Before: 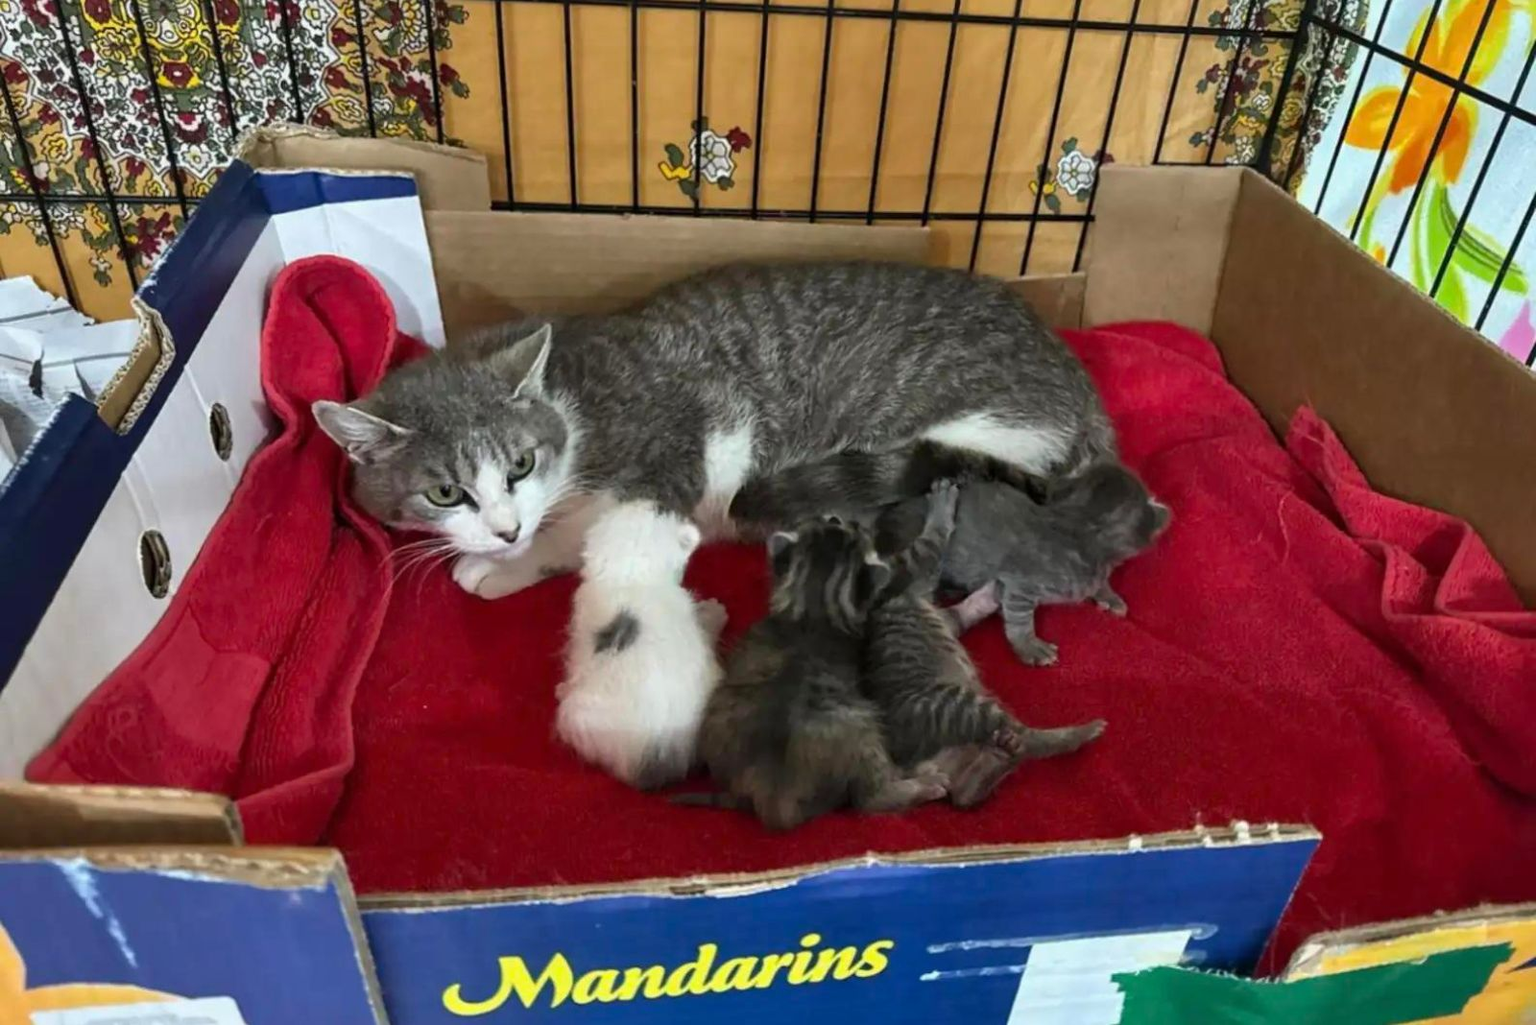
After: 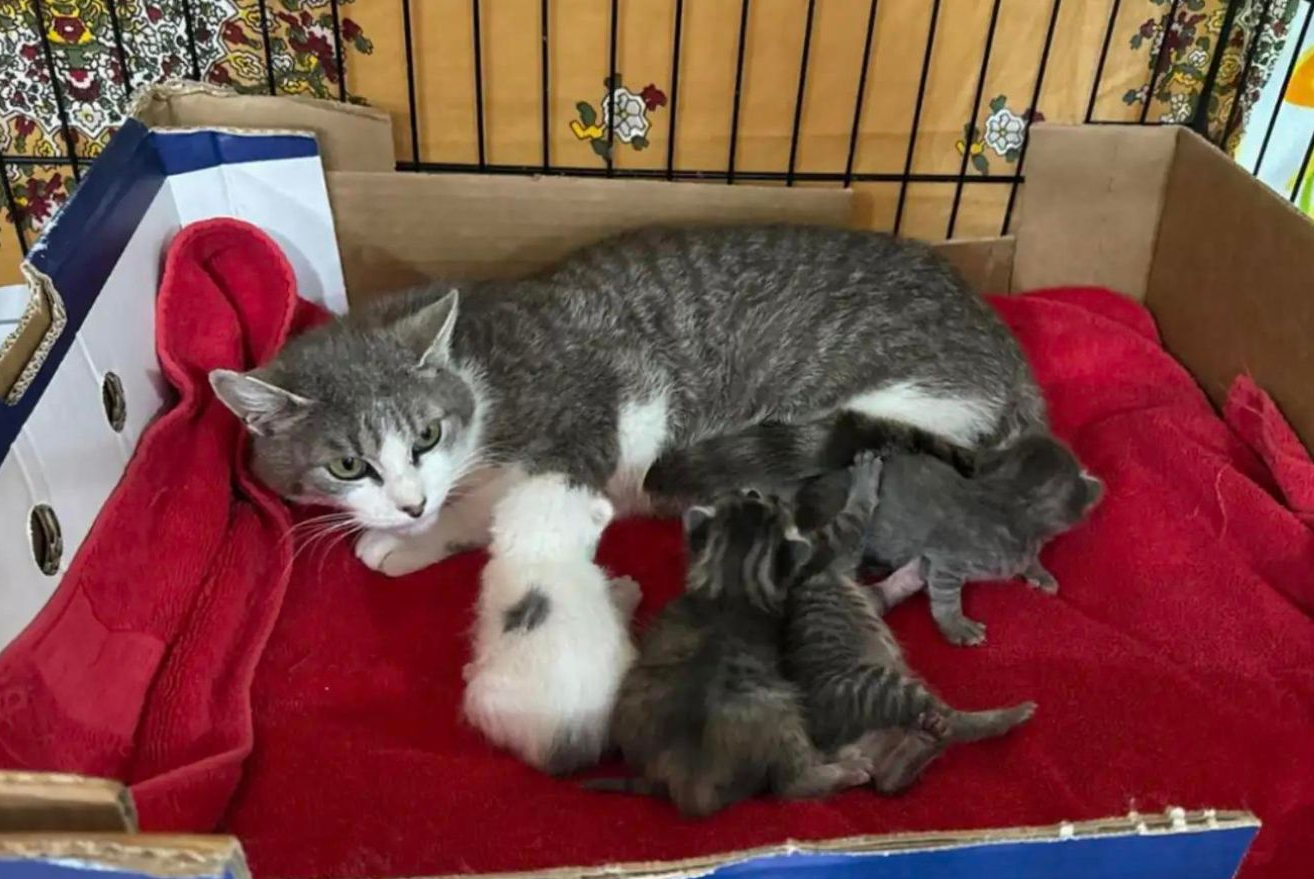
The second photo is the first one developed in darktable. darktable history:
crop and rotate: left 7.32%, top 4.518%, right 10.517%, bottom 13.089%
